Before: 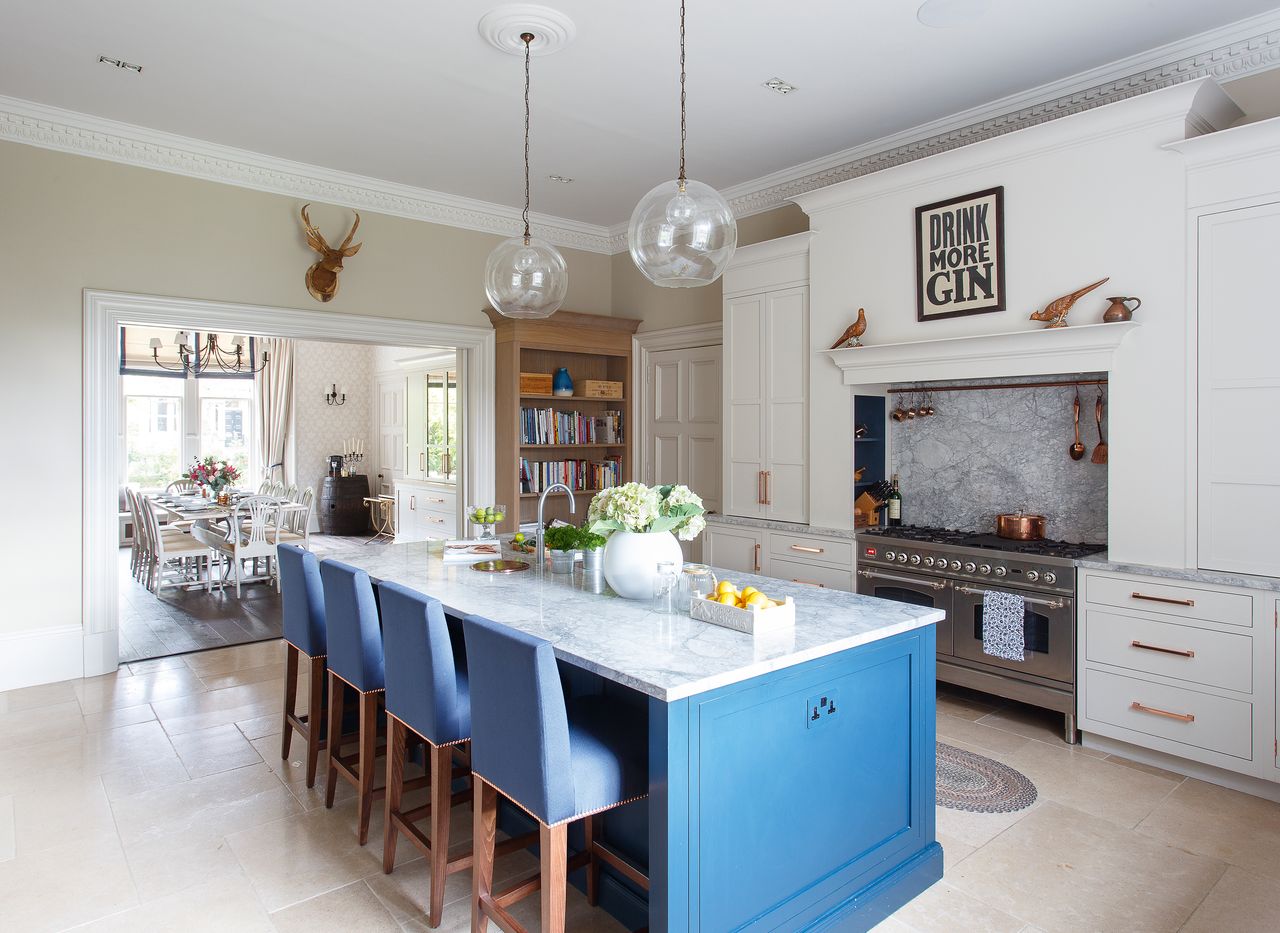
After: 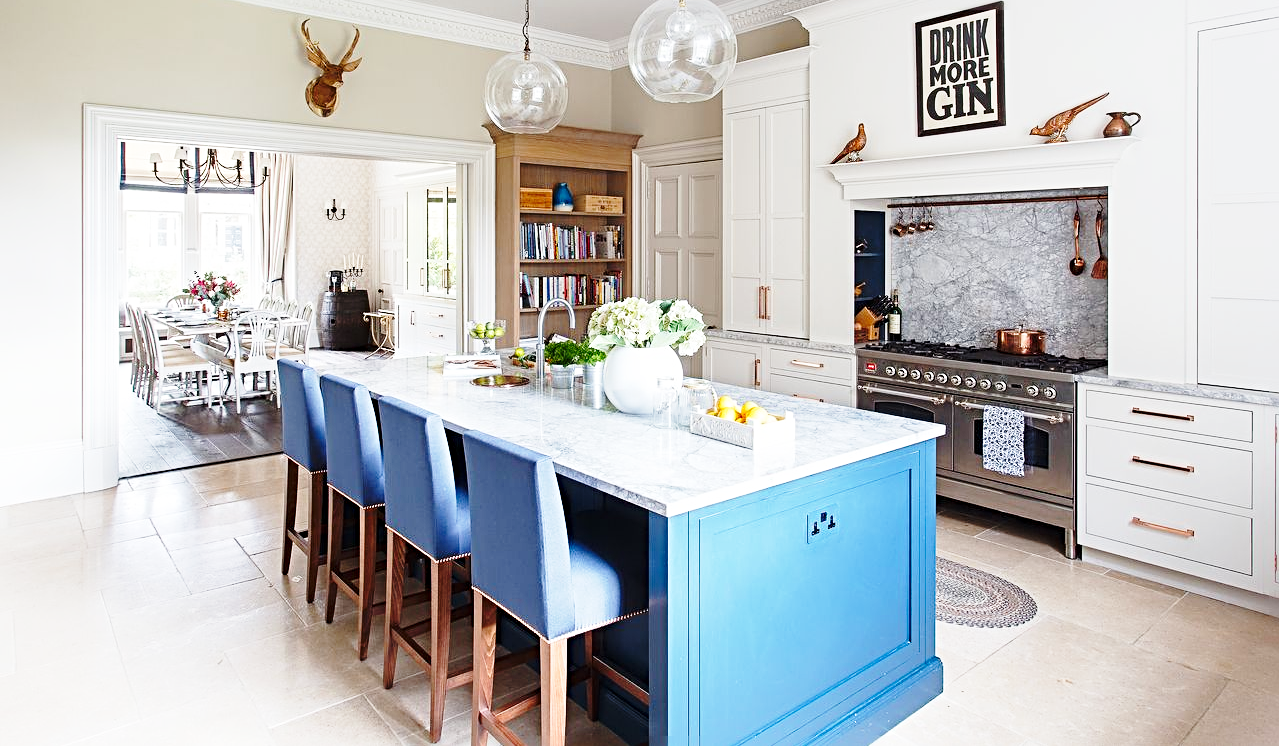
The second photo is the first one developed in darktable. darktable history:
sharpen: radius 4
crop and rotate: top 19.998%
base curve: curves: ch0 [(0, 0) (0.028, 0.03) (0.121, 0.232) (0.46, 0.748) (0.859, 0.968) (1, 1)], preserve colors none
